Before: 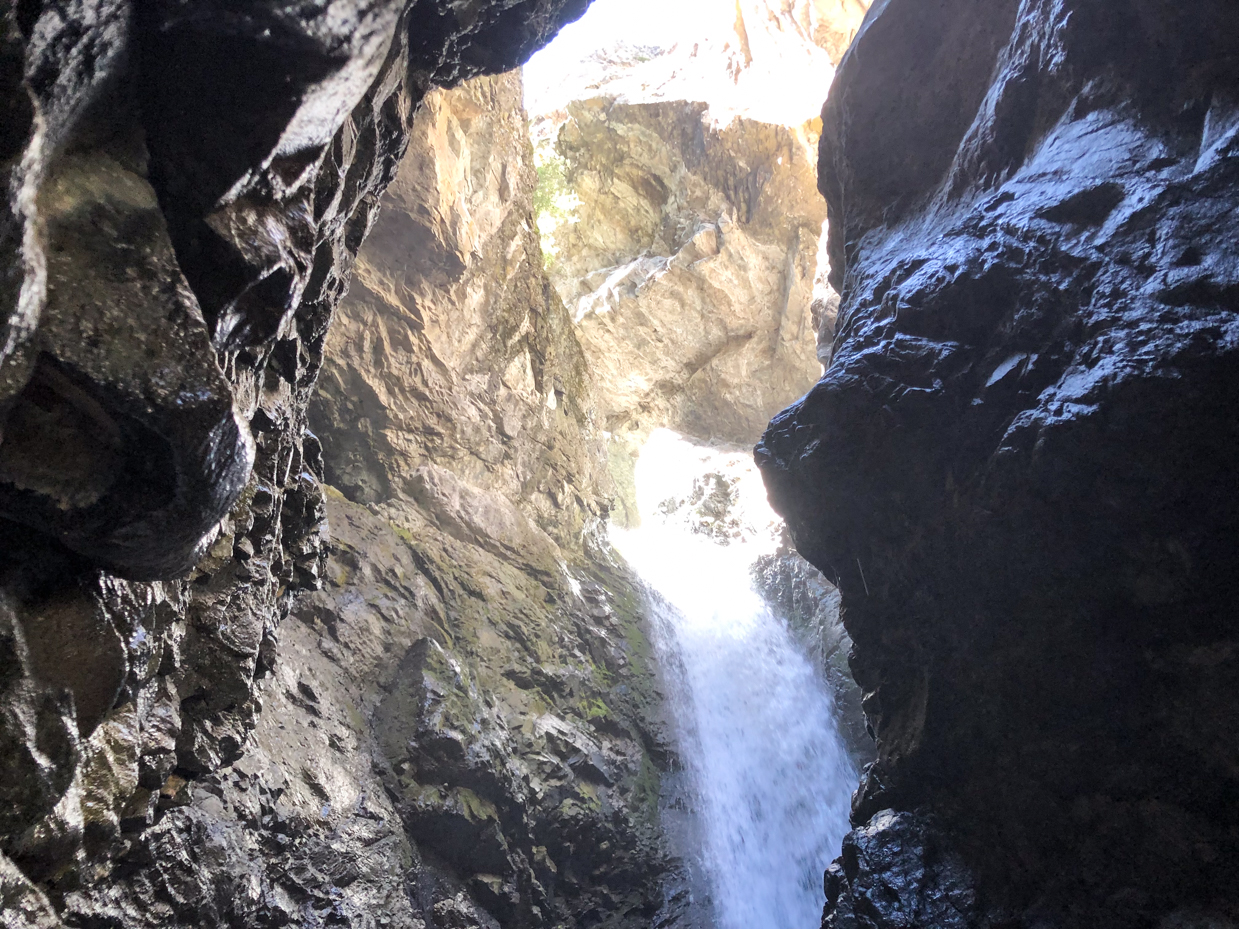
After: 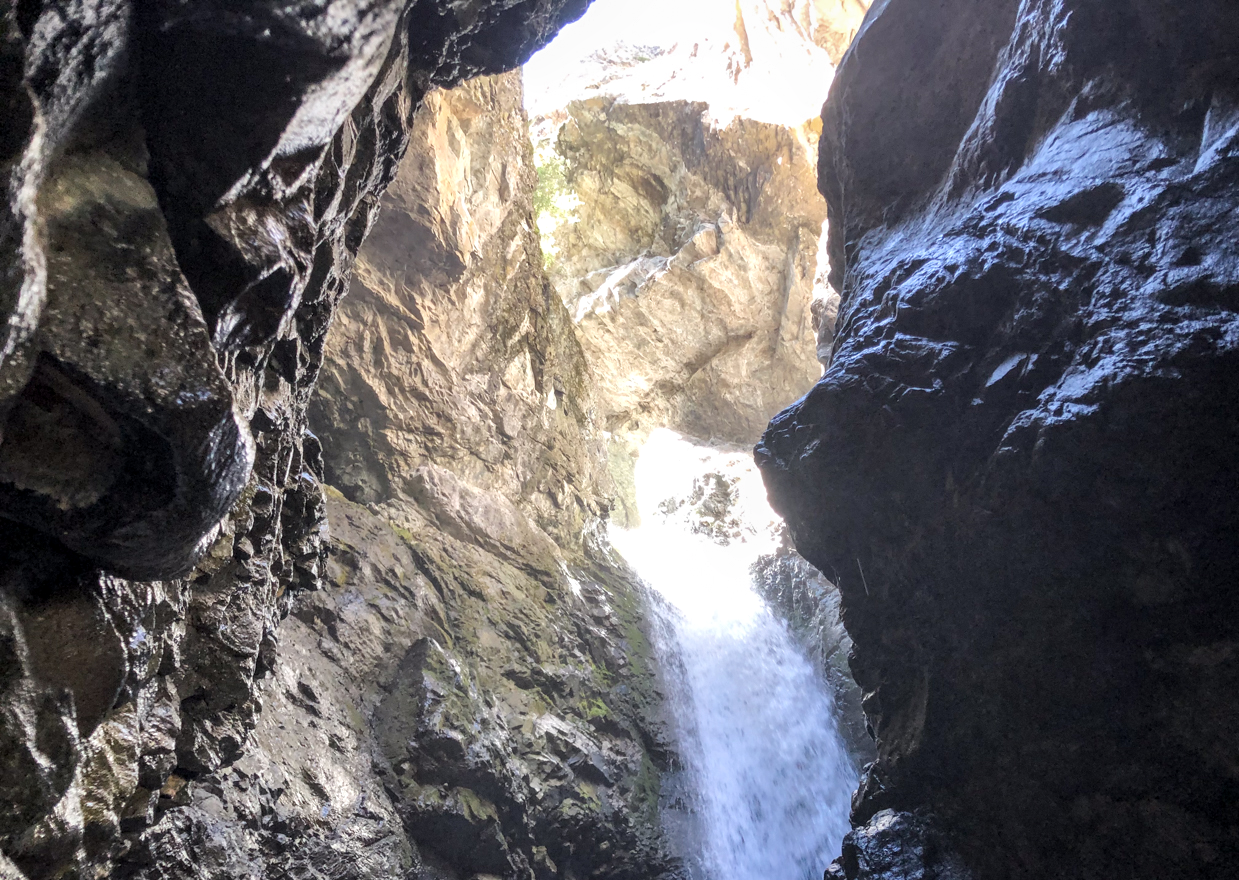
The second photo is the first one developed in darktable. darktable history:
local contrast: on, module defaults
crop and rotate: top 0.01%, bottom 5.261%
